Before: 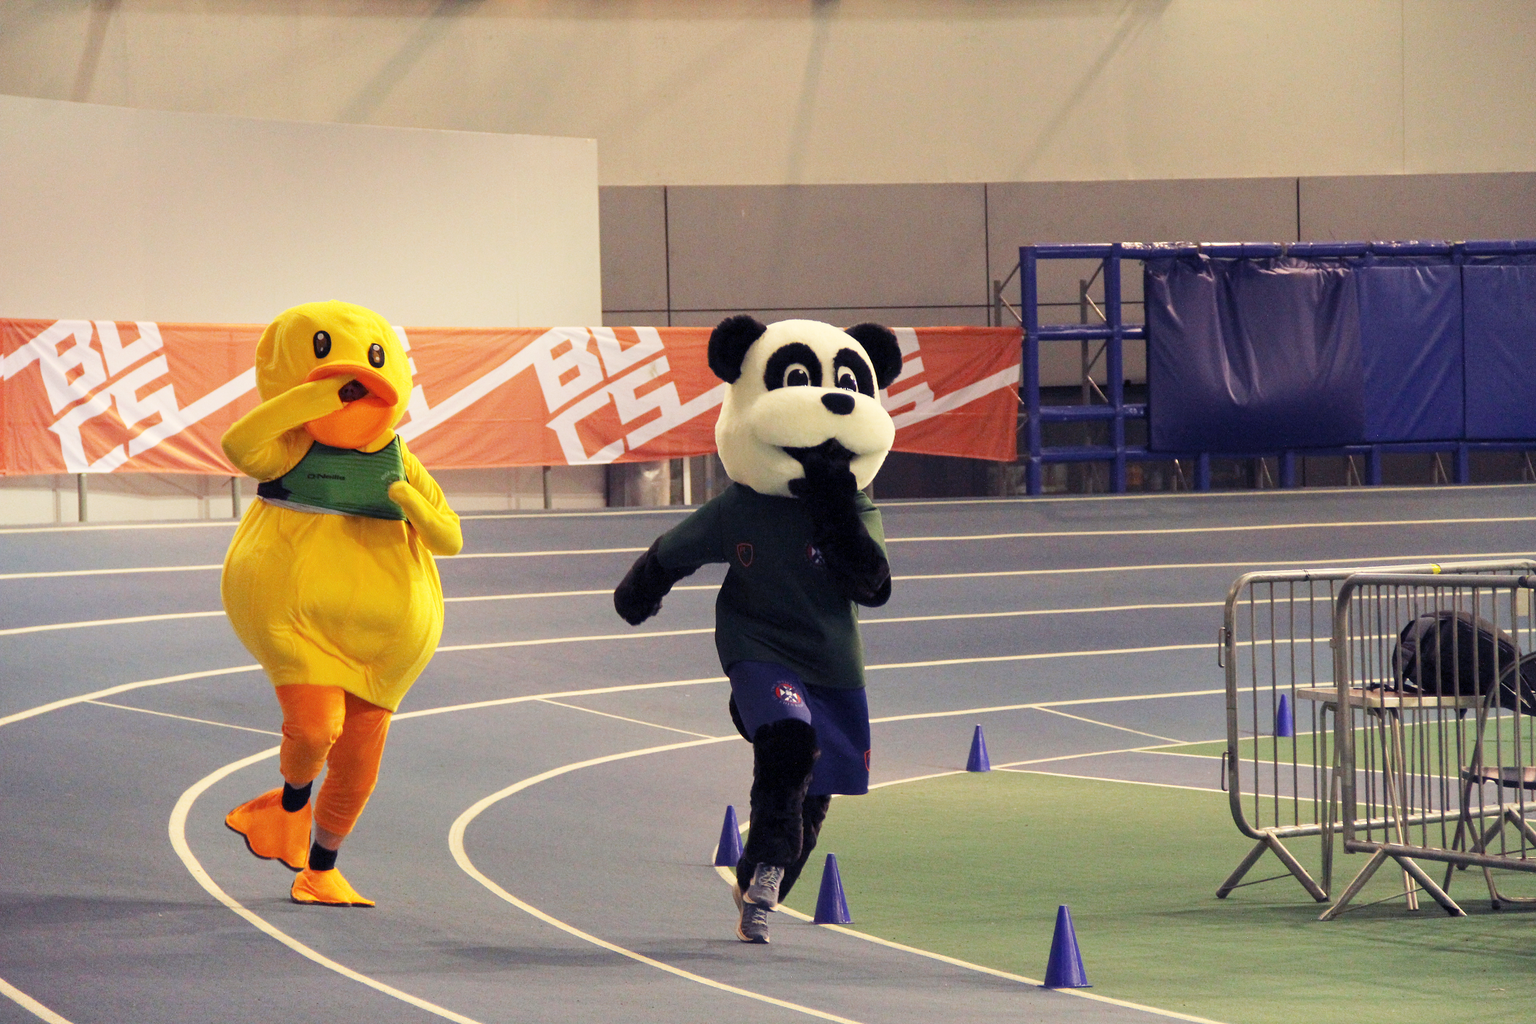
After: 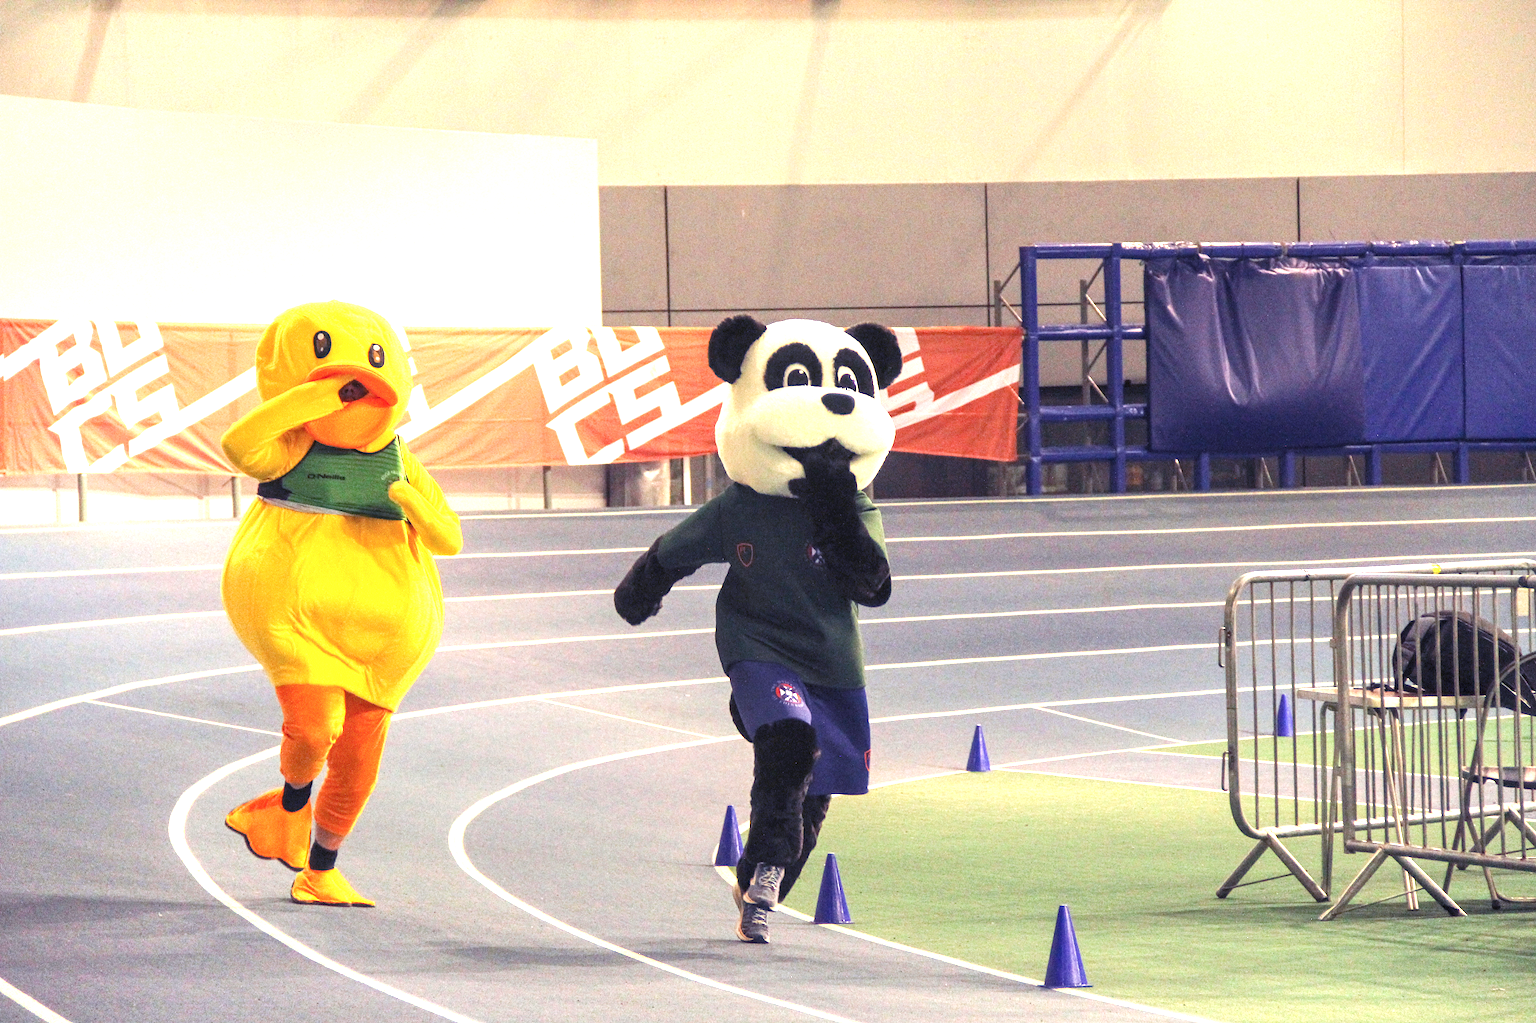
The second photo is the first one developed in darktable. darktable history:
exposure: black level correction -0.002, exposure 1.114 EV, compensate highlight preservation false
local contrast: on, module defaults
